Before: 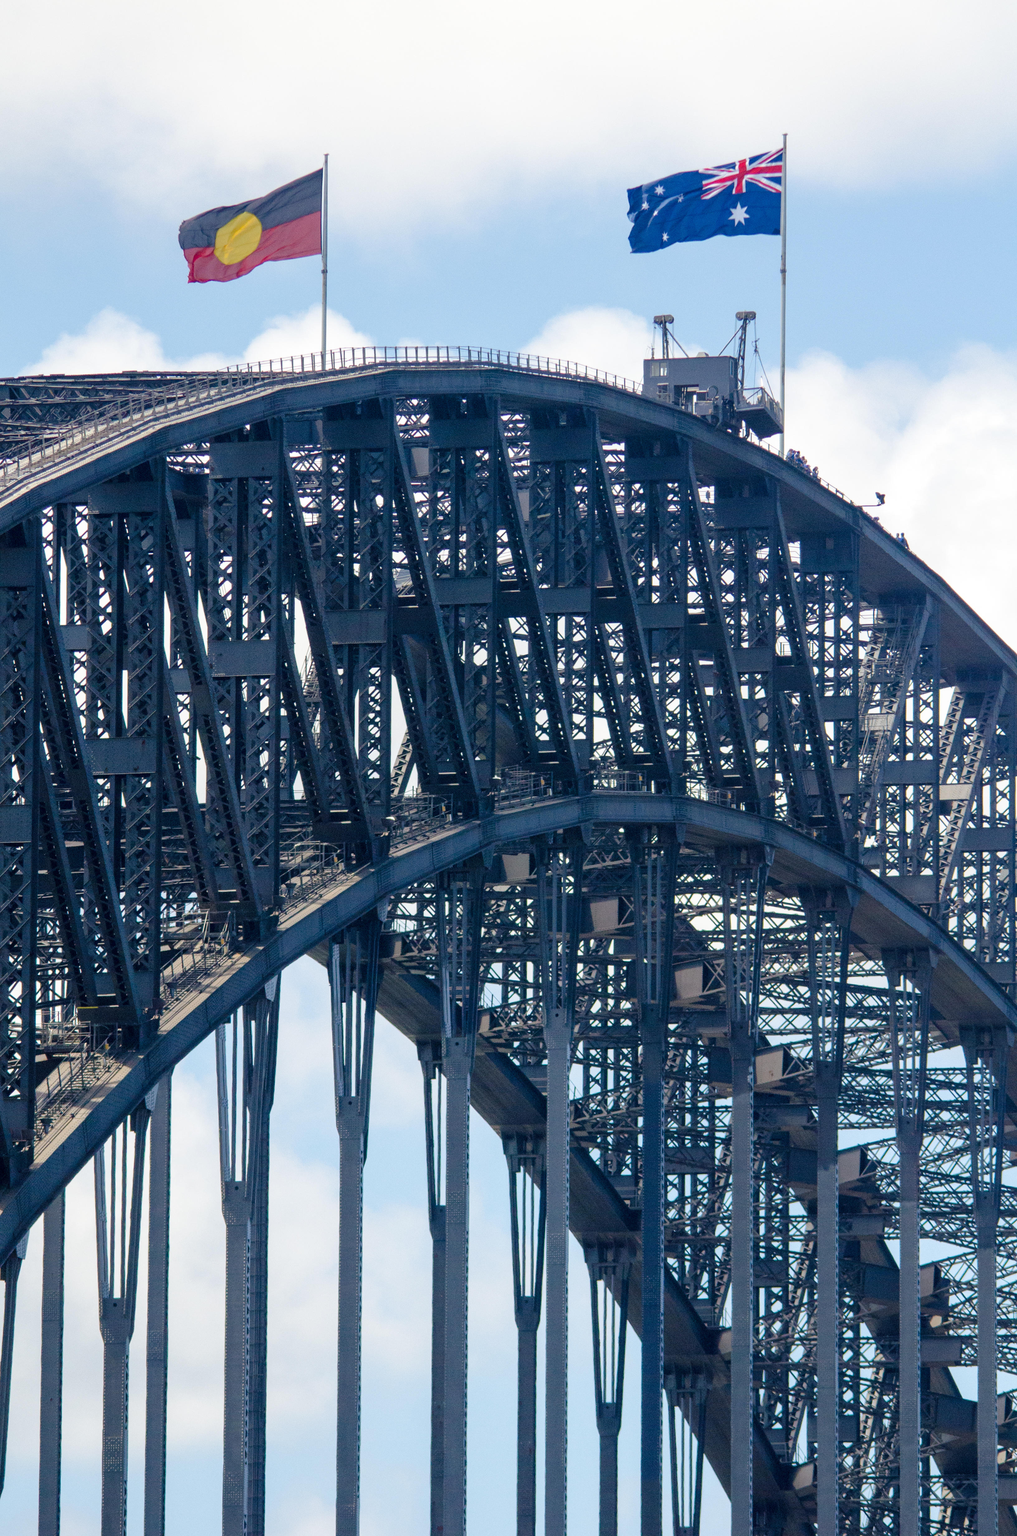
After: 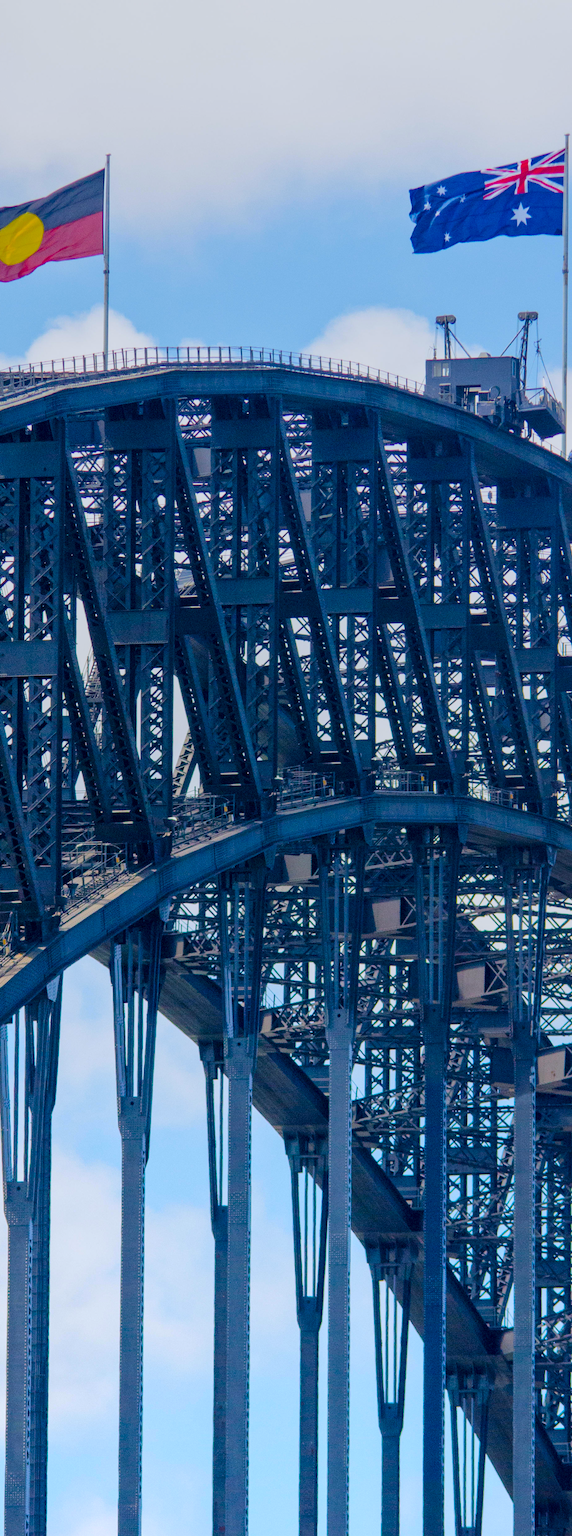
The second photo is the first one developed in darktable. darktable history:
color balance rgb: perceptual saturation grading › global saturation 25%, perceptual brilliance grading › mid-tones 10%, perceptual brilliance grading › shadows 15%, global vibrance 20%
crop: left 21.496%, right 22.254%
local contrast: mode bilateral grid, contrast 20, coarseness 50, detail 120%, midtone range 0.2
graduated density: rotation 5.63°, offset 76.9
color balance: output saturation 120%
white balance: red 0.983, blue 1.036
